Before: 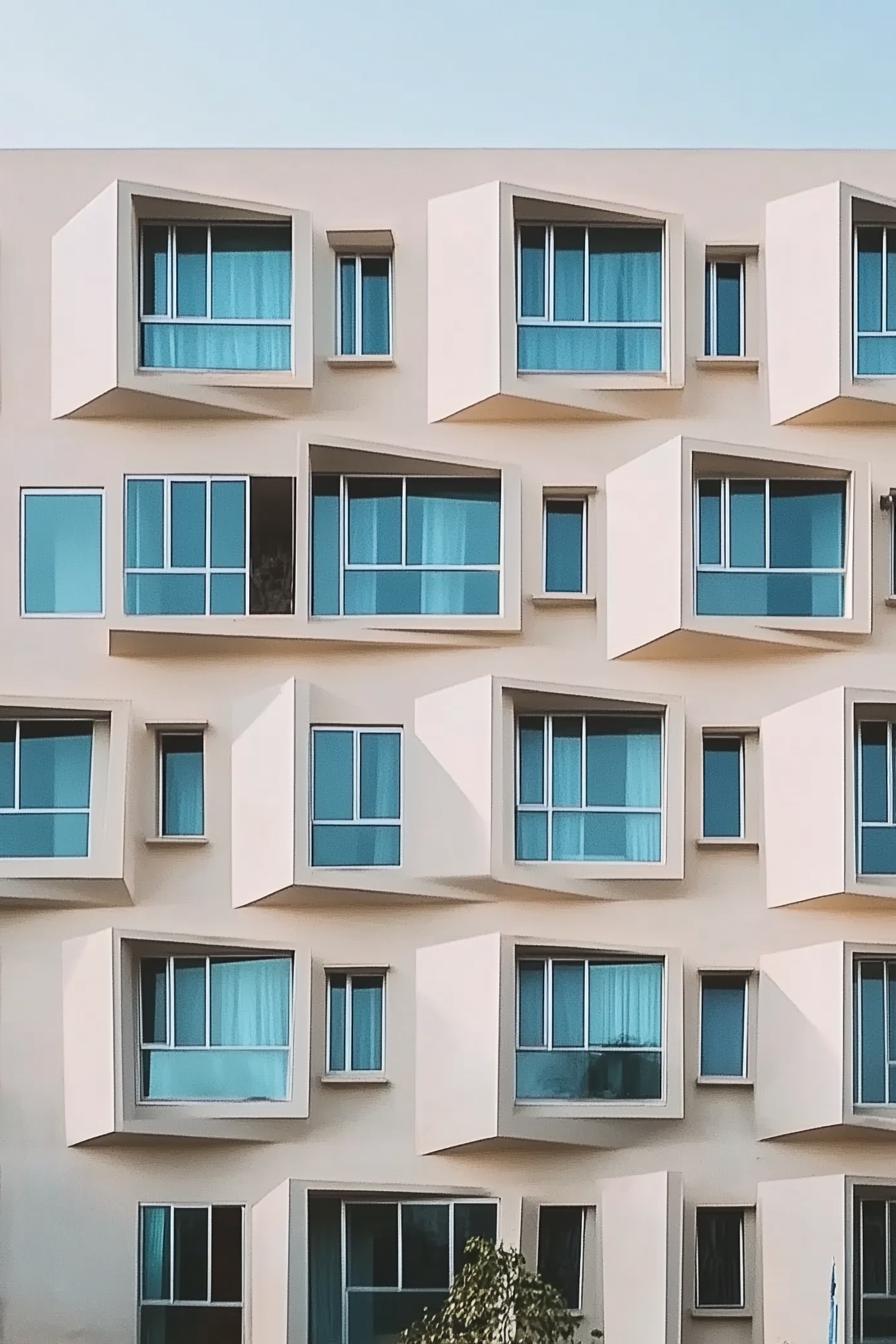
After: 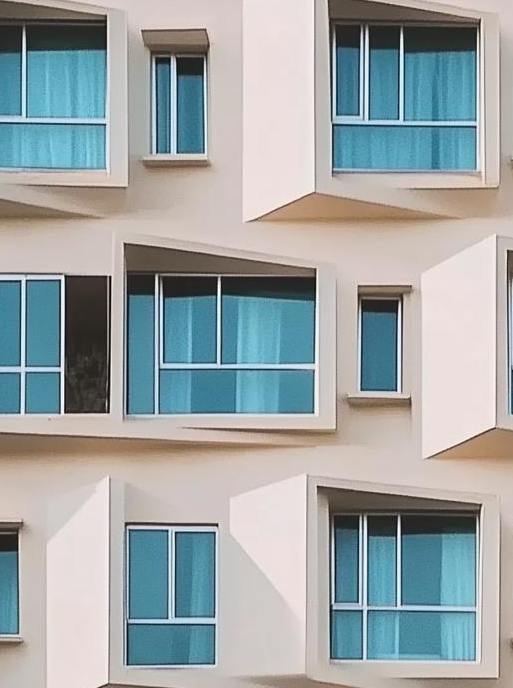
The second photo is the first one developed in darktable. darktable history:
crop: left 20.735%, top 14.991%, right 21.938%, bottom 33.746%
